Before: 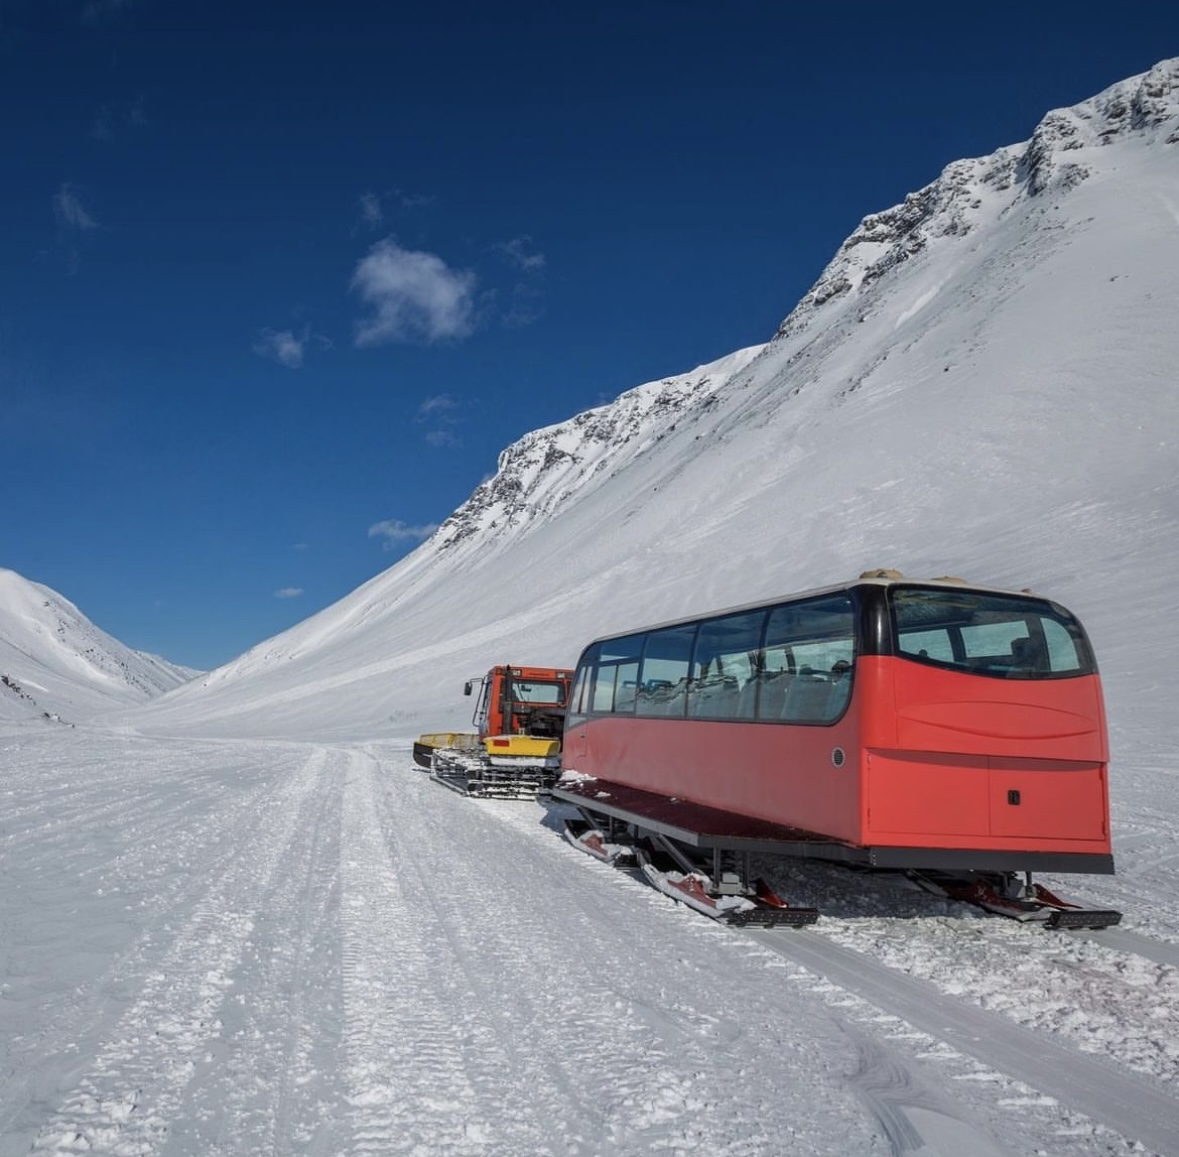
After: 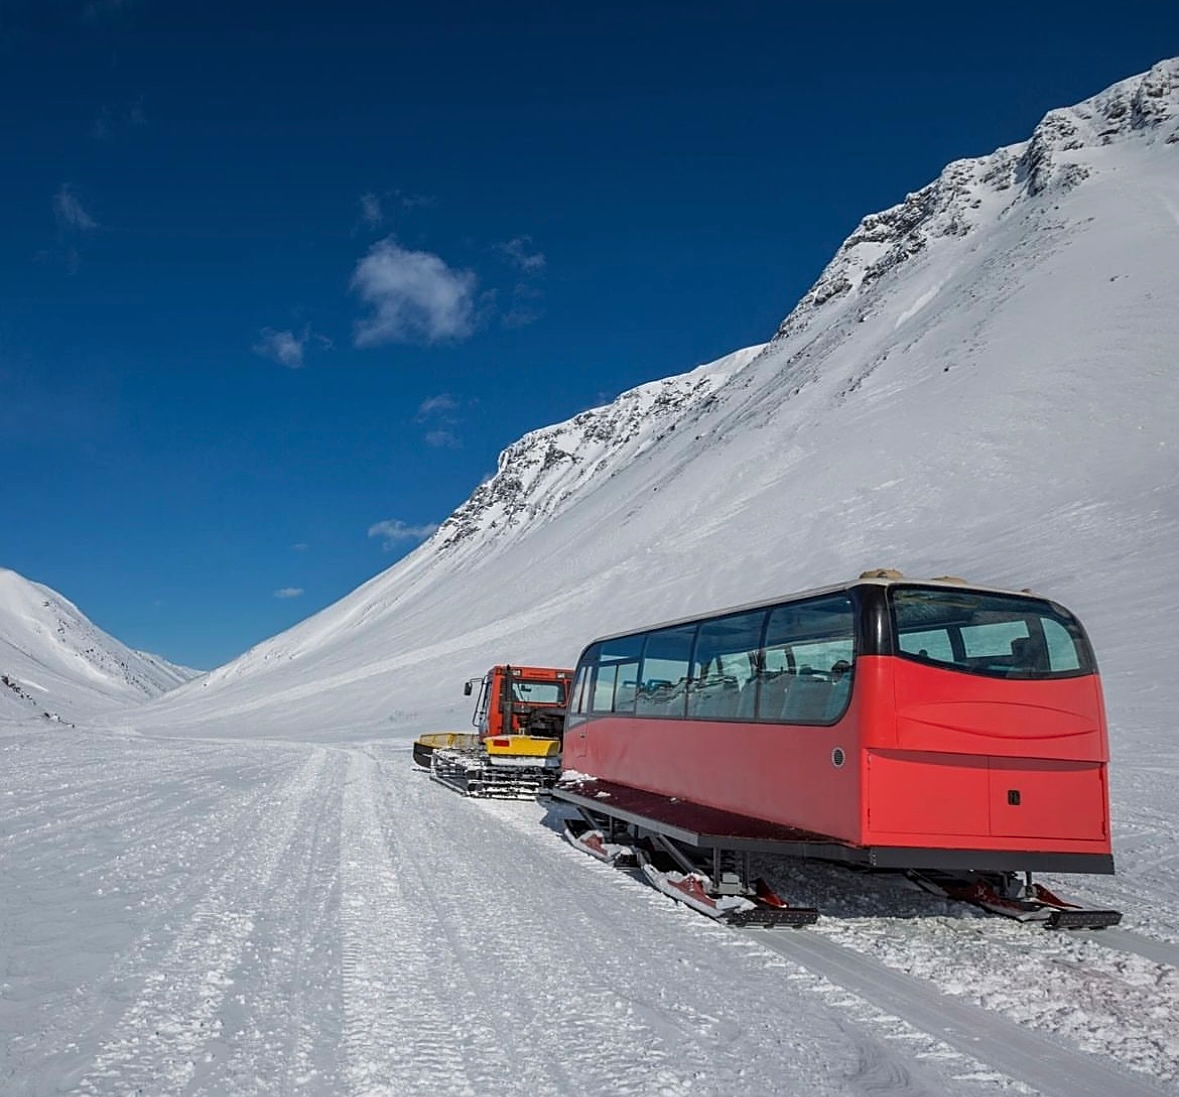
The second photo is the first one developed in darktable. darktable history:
crop and rotate: top 0.008%, bottom 5.094%
sharpen: on, module defaults
